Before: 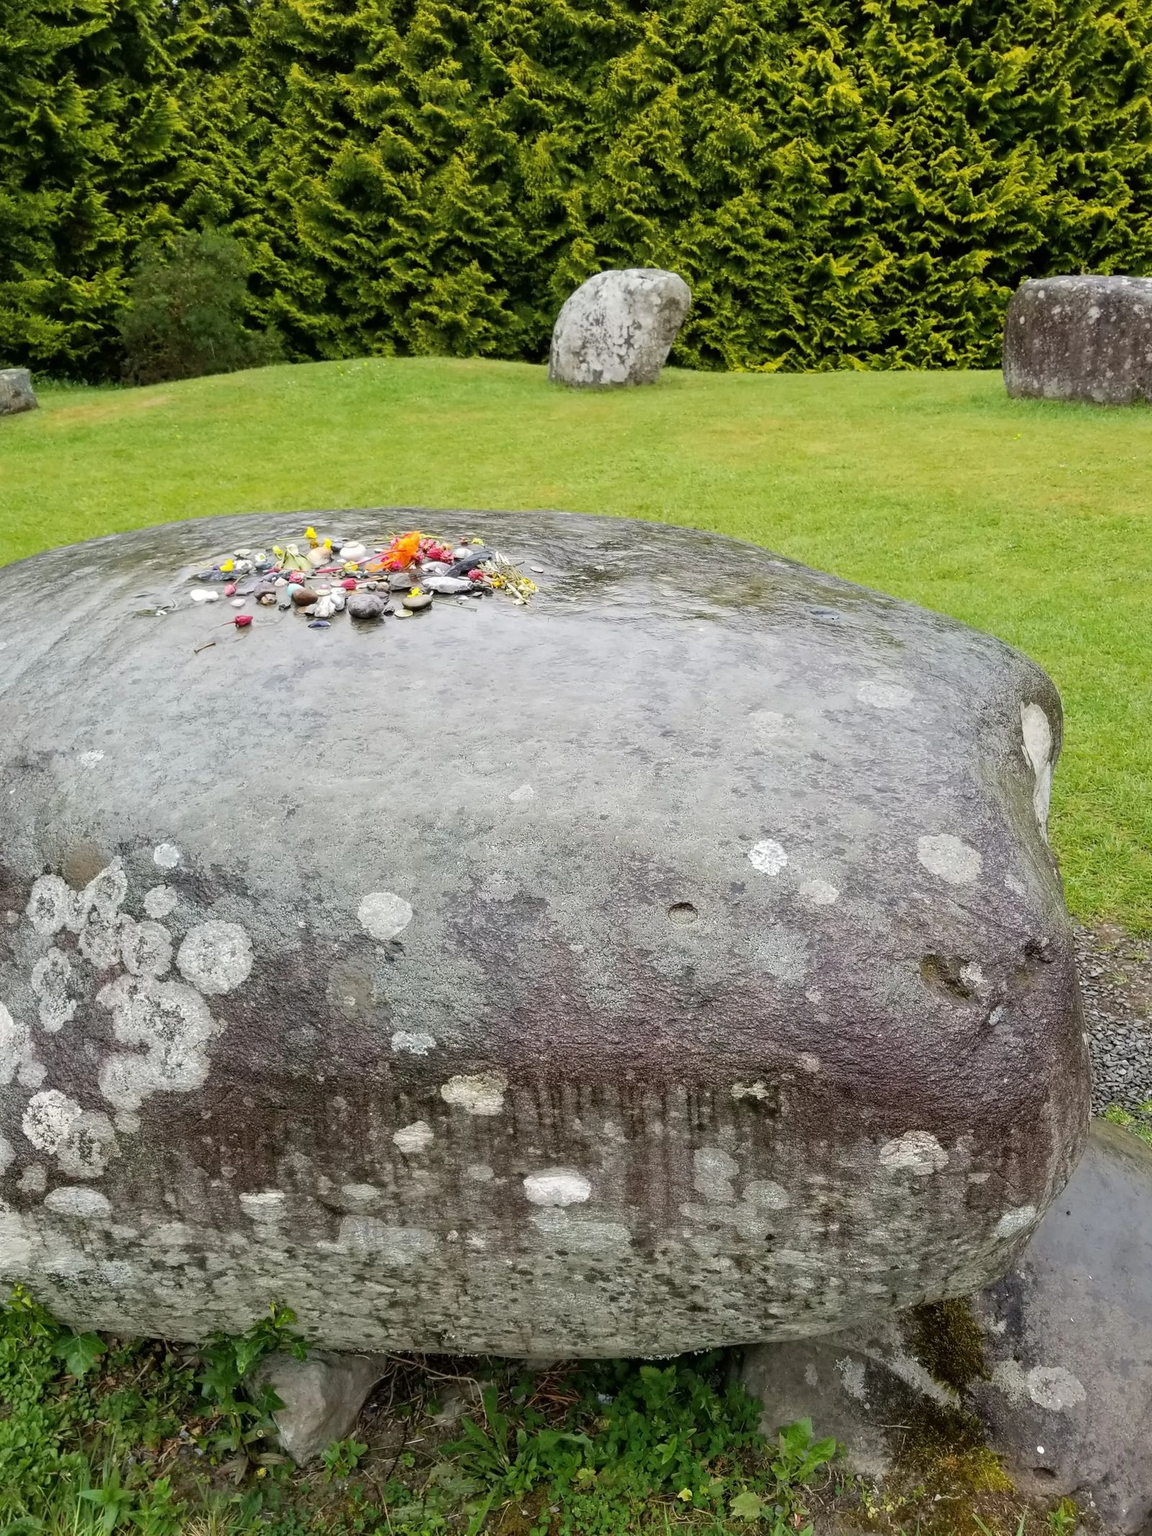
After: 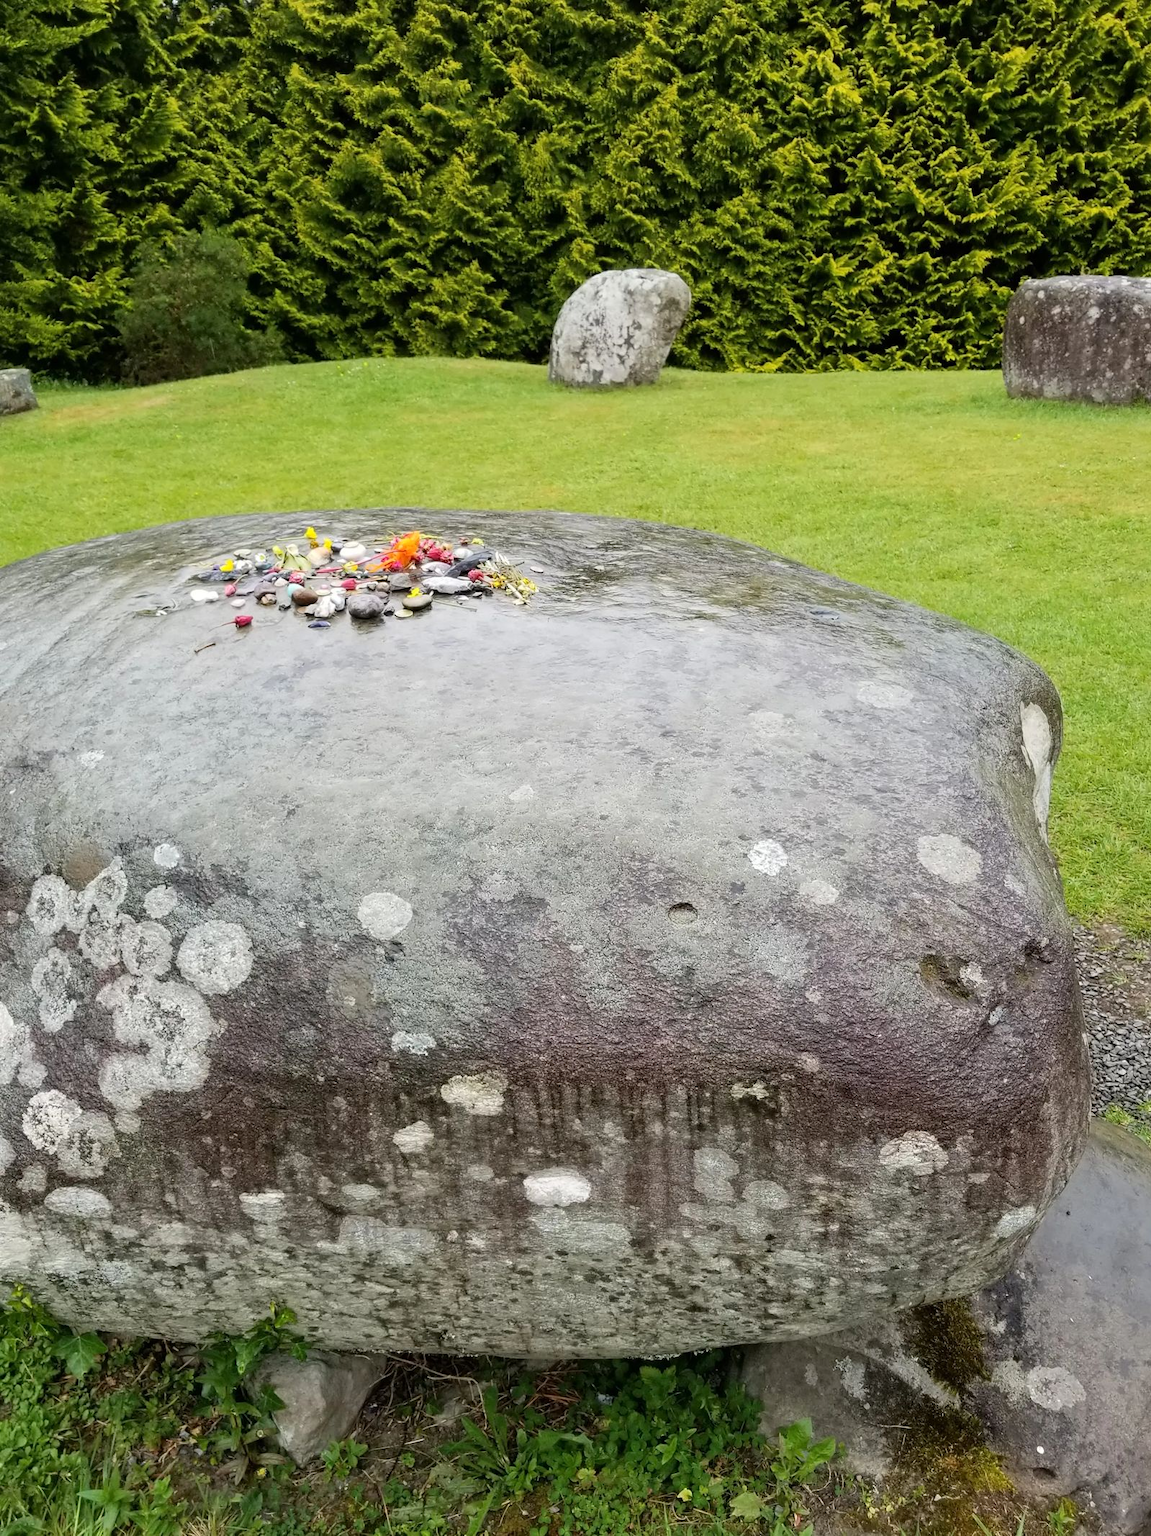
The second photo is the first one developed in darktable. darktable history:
contrast brightness saturation: contrast 0.095, brightness 0.02, saturation 0.024
